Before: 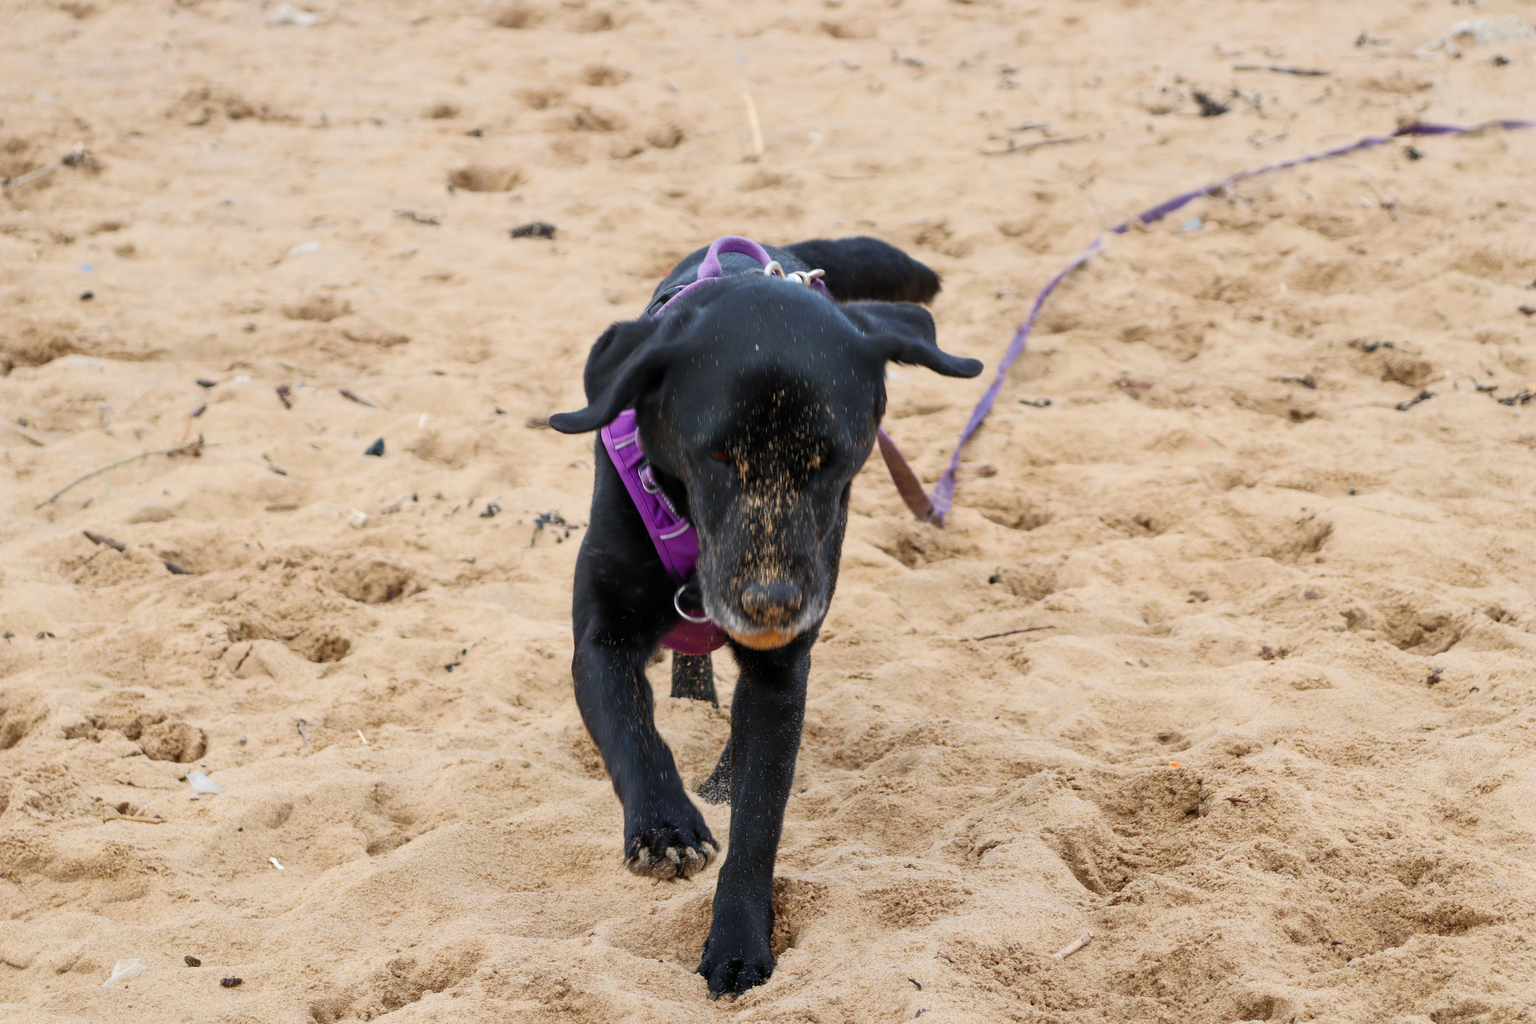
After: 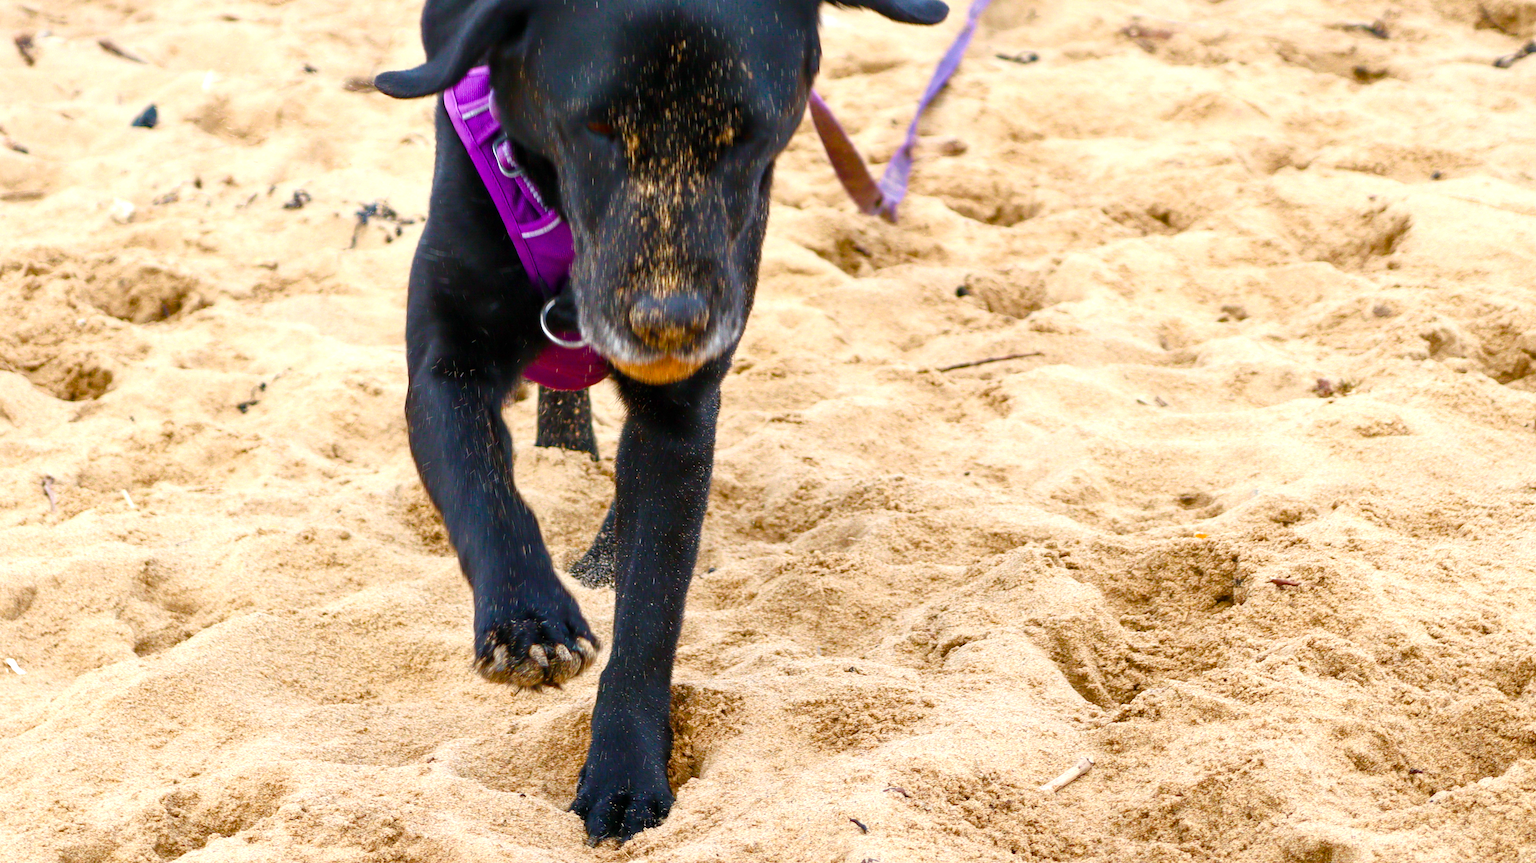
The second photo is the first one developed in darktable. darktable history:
crop and rotate: left 17.299%, top 35.115%, right 7.015%, bottom 1.024%
color balance rgb: linear chroma grading › shadows -2.2%, linear chroma grading › highlights -15%, linear chroma grading › global chroma -10%, linear chroma grading › mid-tones -10%, perceptual saturation grading › global saturation 45%, perceptual saturation grading › highlights -50%, perceptual saturation grading › shadows 30%, perceptual brilliance grading › global brilliance 18%, global vibrance 45%
